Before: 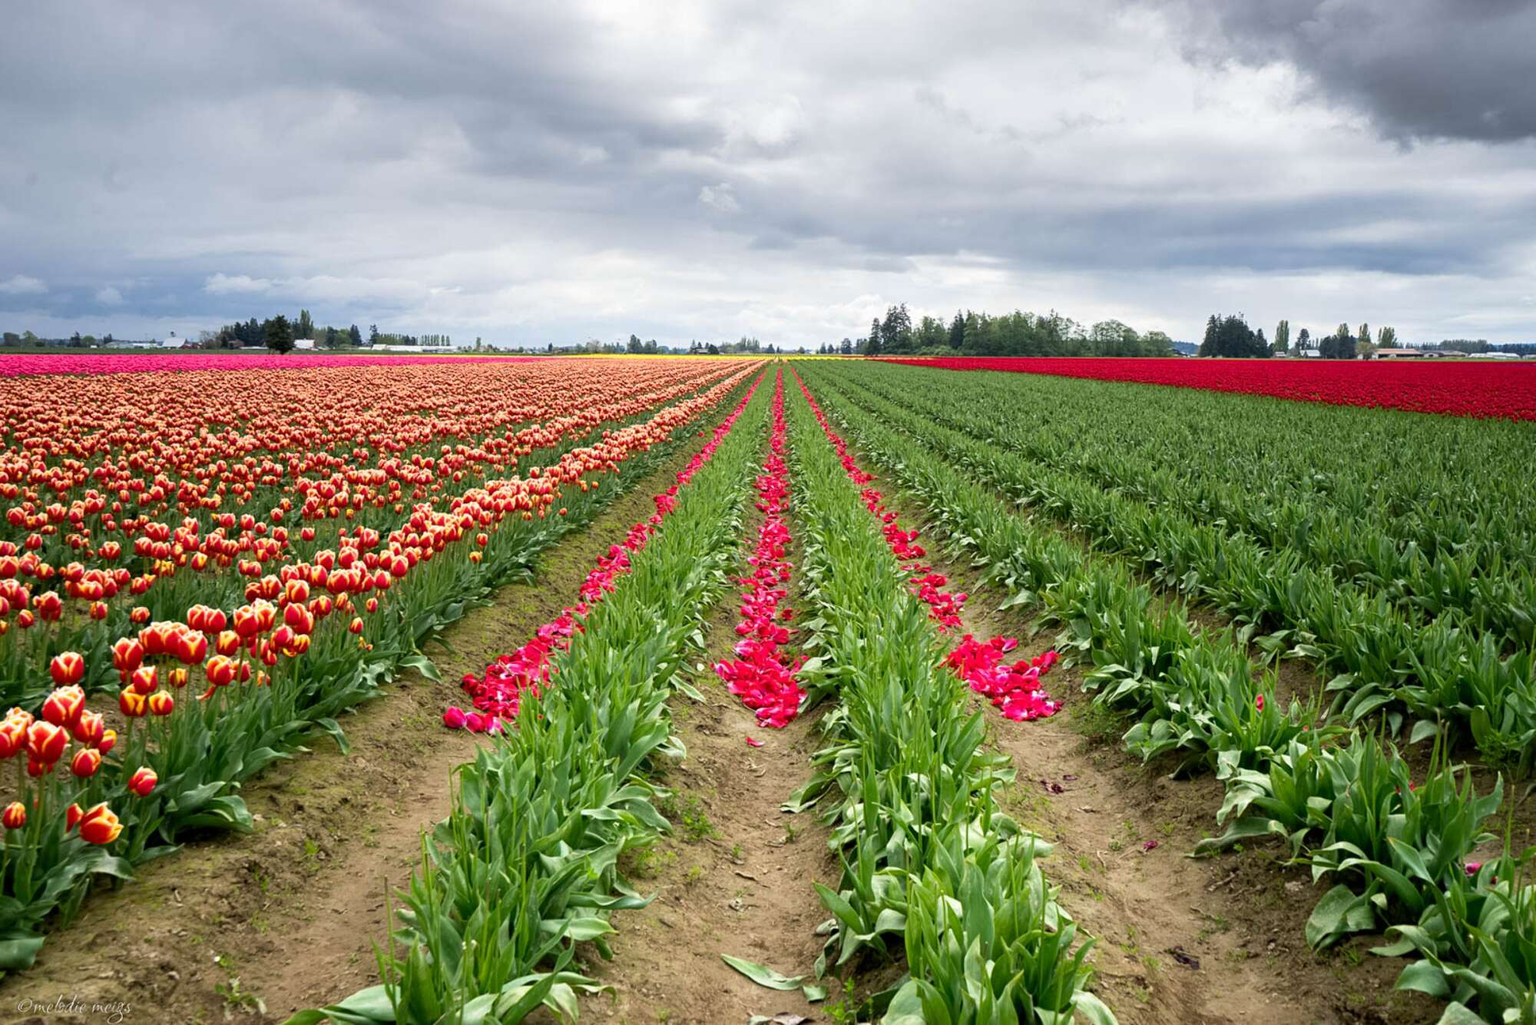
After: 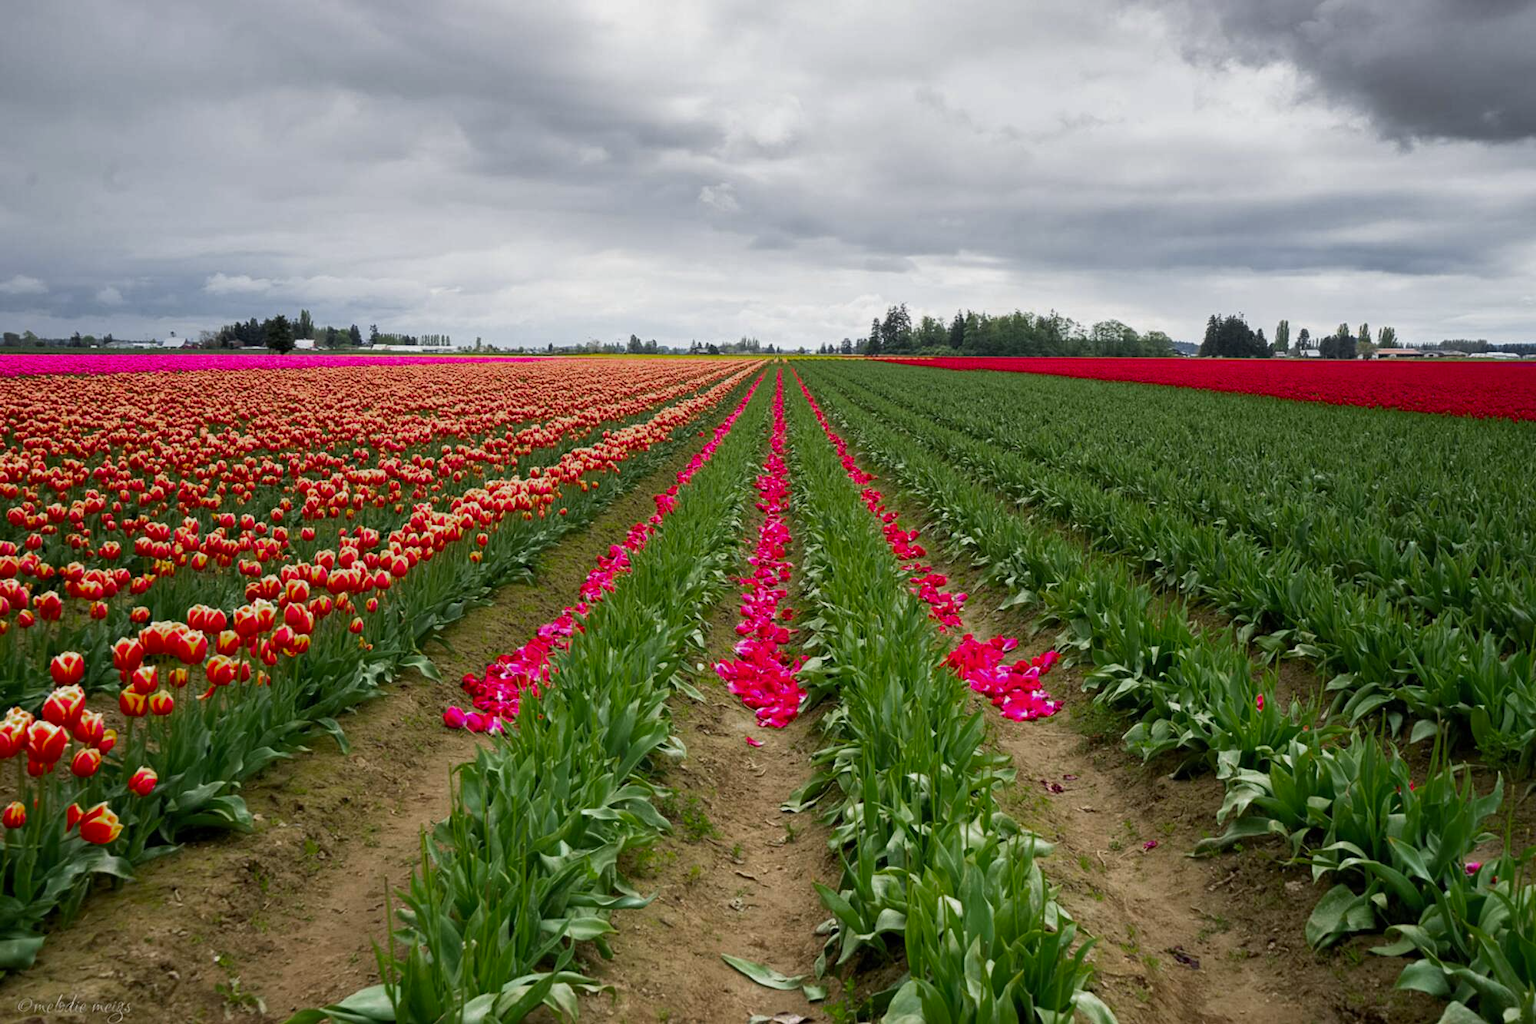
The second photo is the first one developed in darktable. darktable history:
color zones: curves: ch0 [(0, 0.48) (0.209, 0.398) (0.305, 0.332) (0.429, 0.493) (0.571, 0.5) (0.714, 0.5) (0.857, 0.5) (1, 0.48)]; ch1 [(0, 0.633) (0.143, 0.586) (0.286, 0.489) (0.429, 0.448) (0.571, 0.31) (0.714, 0.335) (0.857, 0.492) (1, 0.633)]; ch2 [(0, 0.448) (0.143, 0.498) (0.286, 0.5) (0.429, 0.5) (0.571, 0.5) (0.714, 0.5) (0.857, 0.5) (1, 0.448)]
tone equalizer: -8 EV 0.241 EV, -7 EV 0.414 EV, -6 EV 0.436 EV, -5 EV 0.254 EV, -3 EV -0.266 EV, -2 EV -0.431 EV, -1 EV -0.413 EV, +0 EV -0.245 EV, smoothing diameter 24.83%, edges refinement/feathering 11.07, preserve details guided filter
